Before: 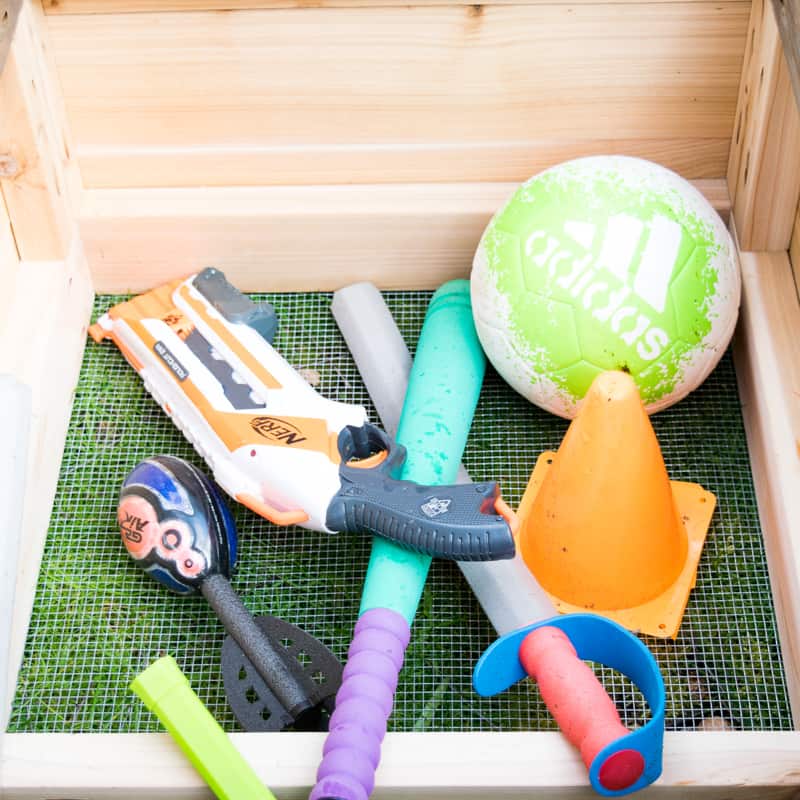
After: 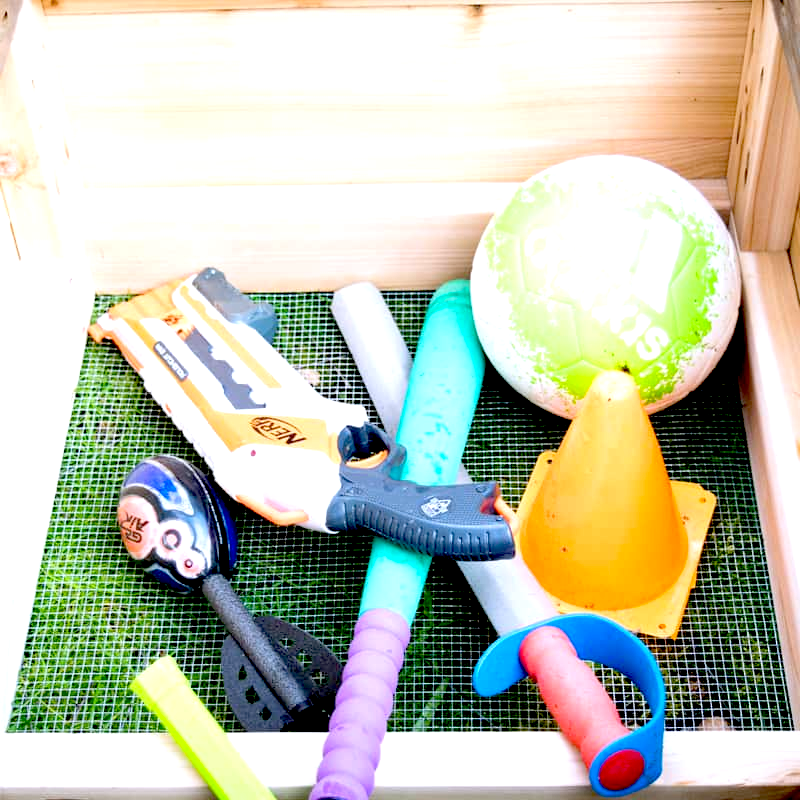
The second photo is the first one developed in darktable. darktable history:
white balance: red 0.984, blue 1.059
exposure: black level correction 0.04, exposure 0.5 EV, compensate highlight preservation false
